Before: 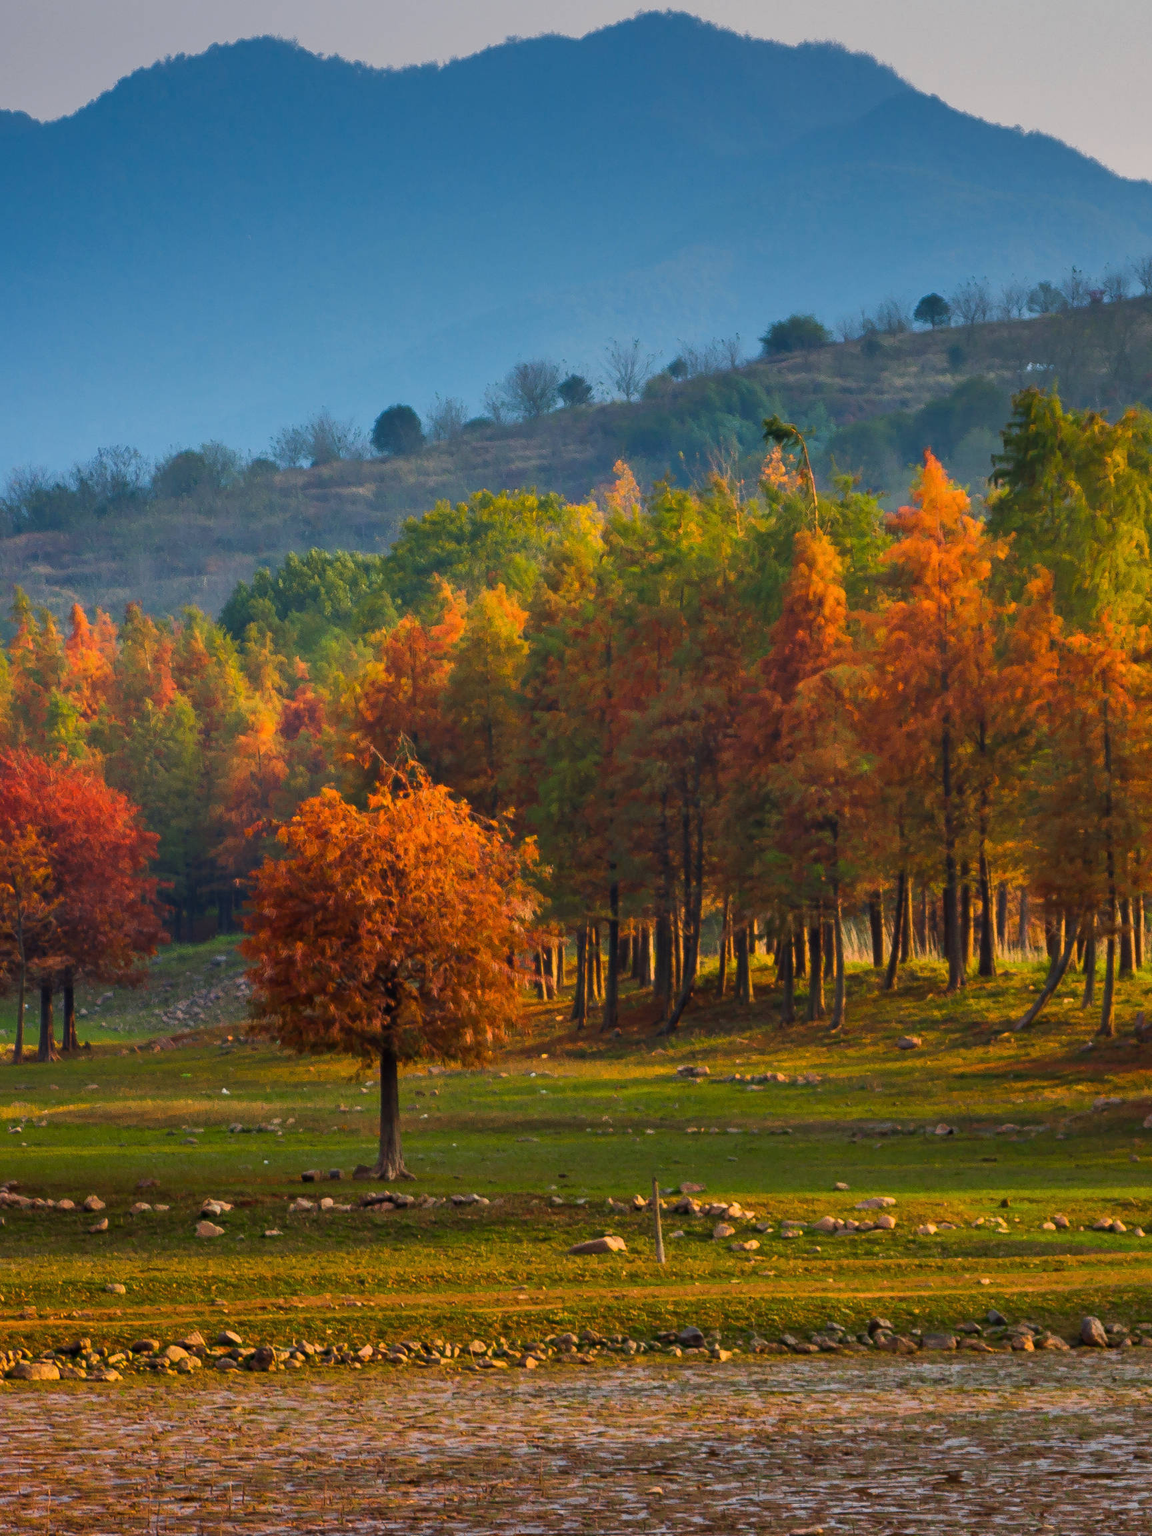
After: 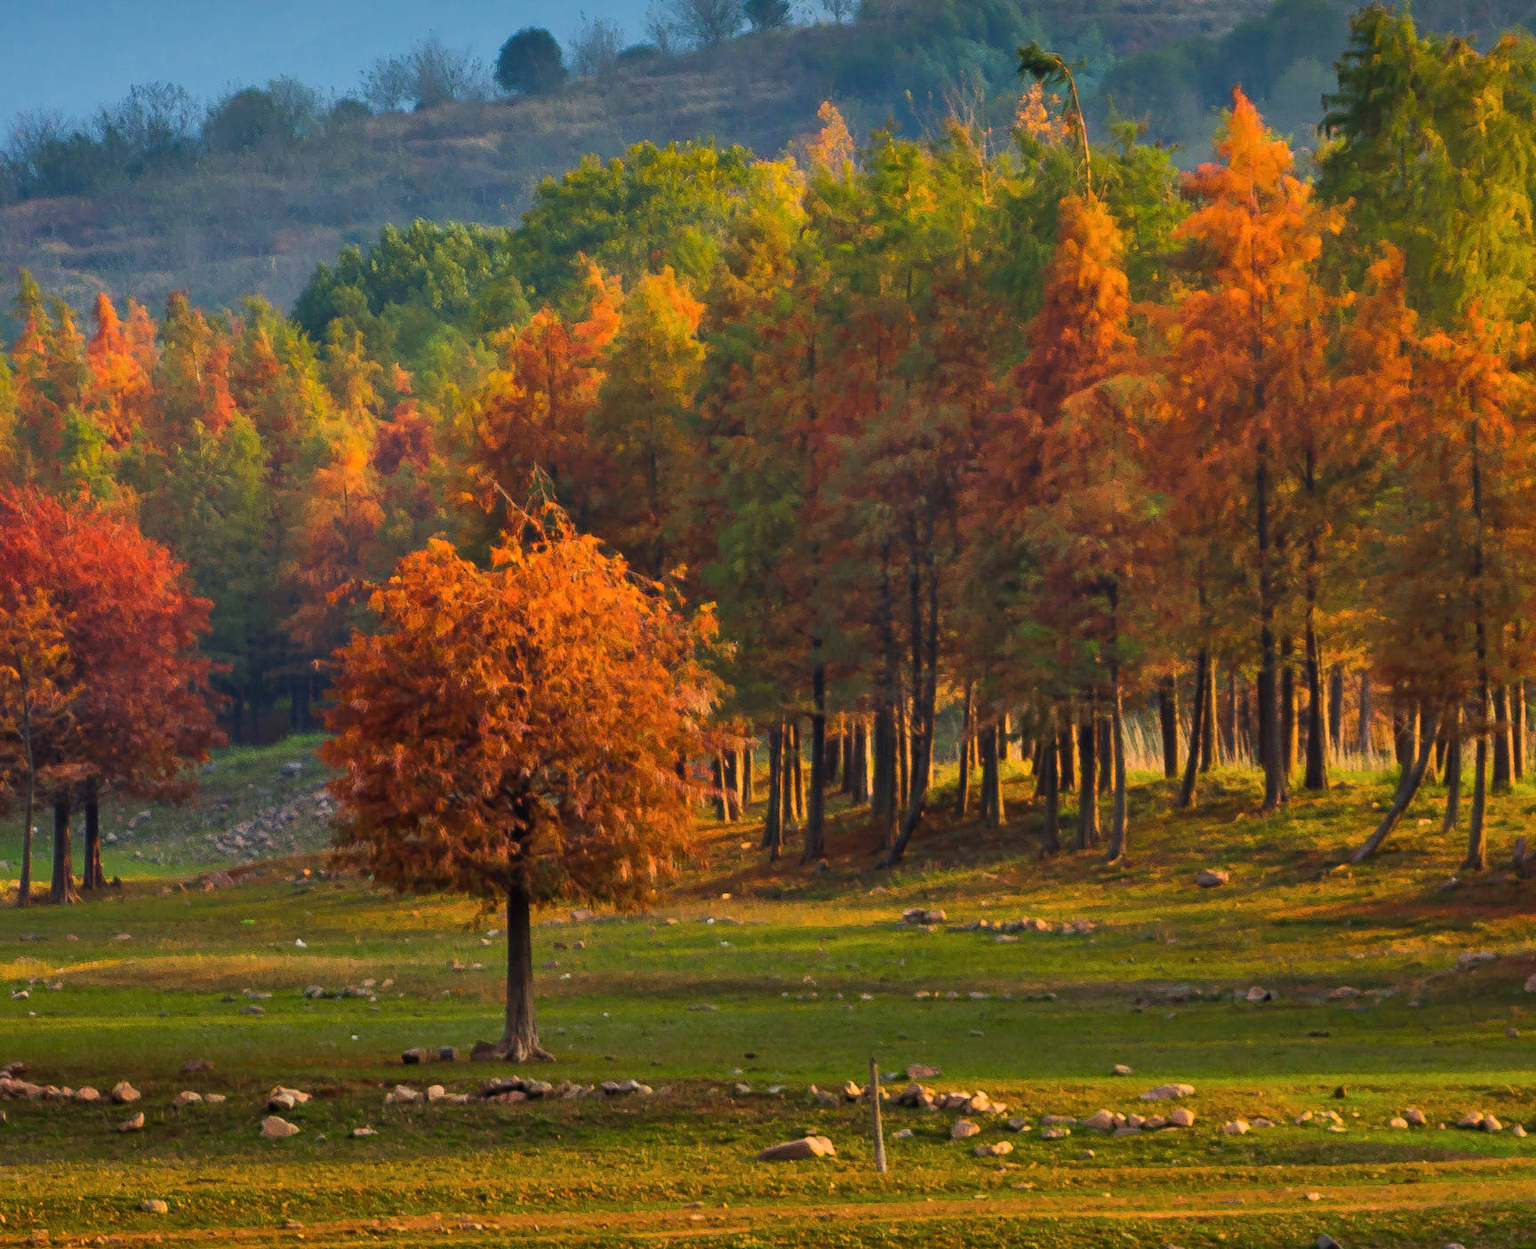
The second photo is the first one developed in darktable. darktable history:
crop and rotate: top 25.031%, bottom 13.94%
shadows and highlights: shadows 40.28, highlights -54.5, low approximation 0.01, soften with gaussian
